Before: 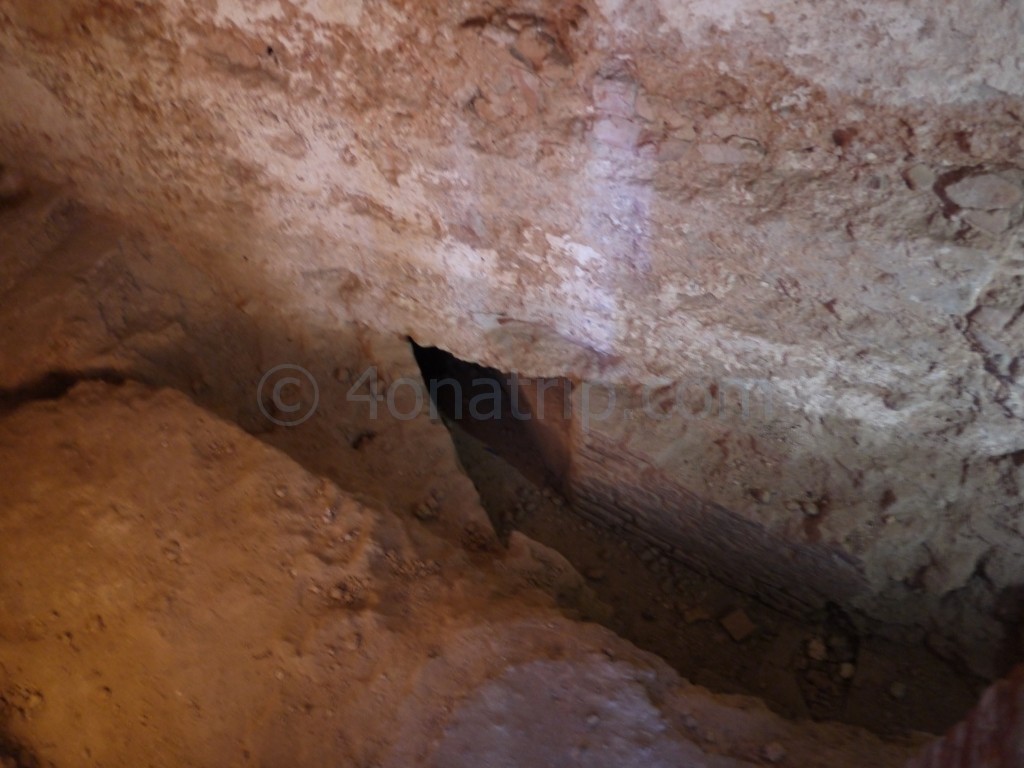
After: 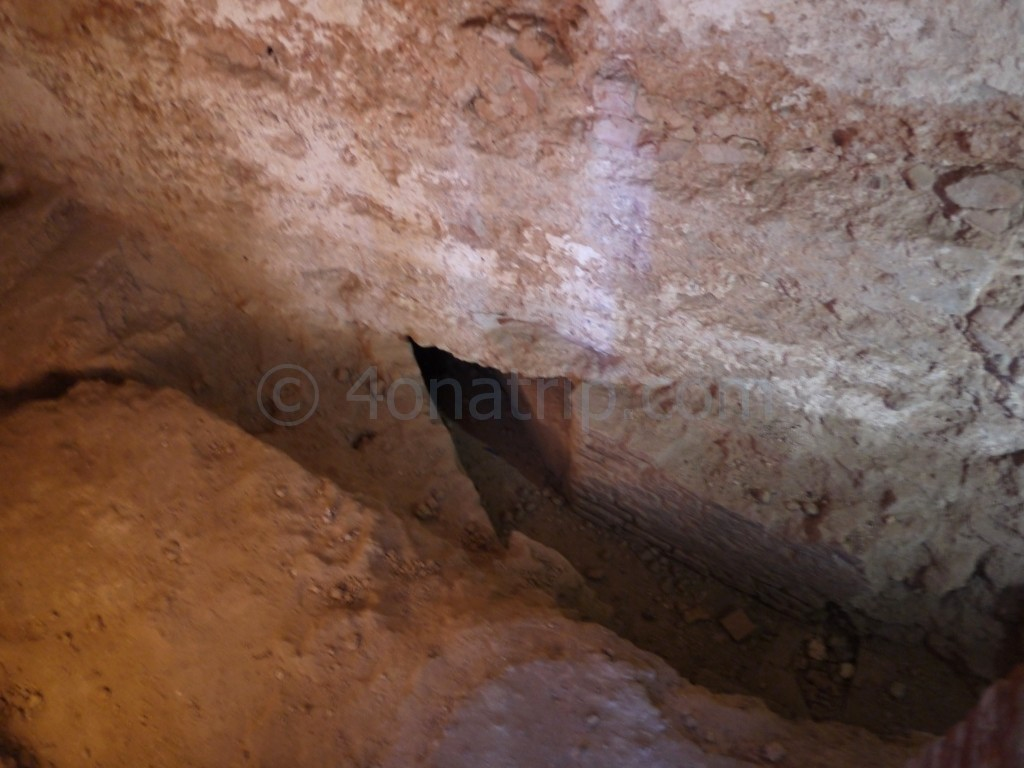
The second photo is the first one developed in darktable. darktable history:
exposure: exposure 0.166 EV, compensate highlight preservation false
